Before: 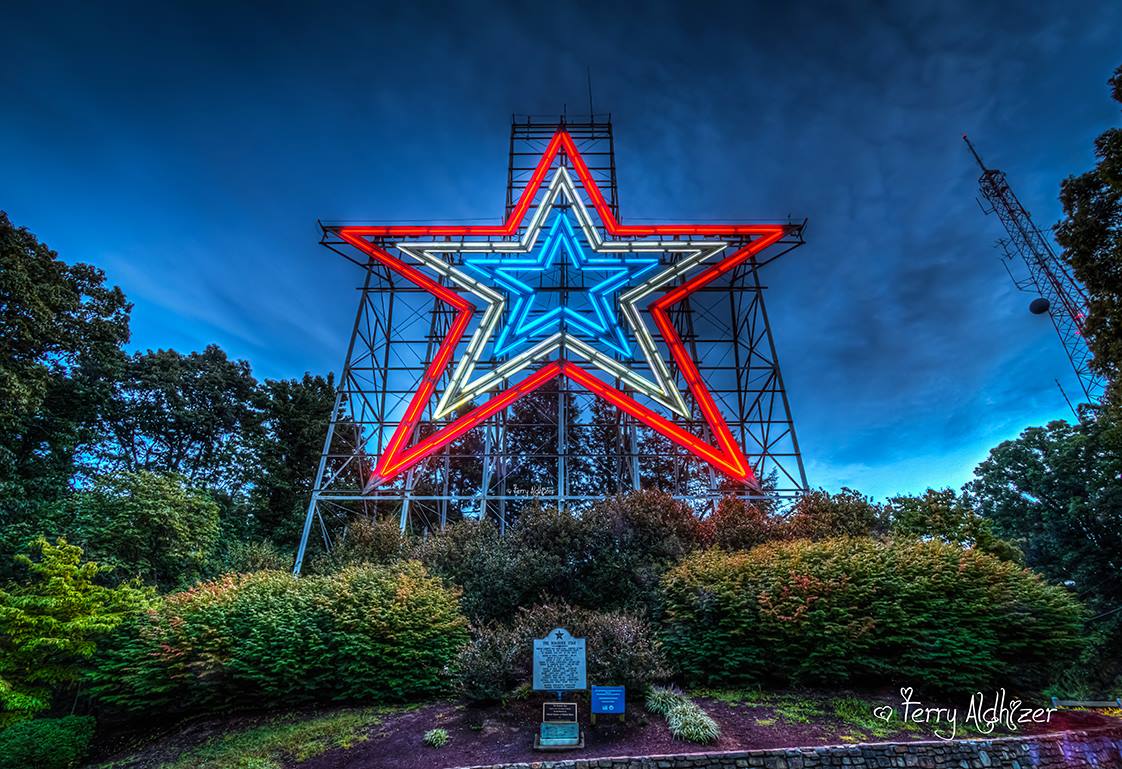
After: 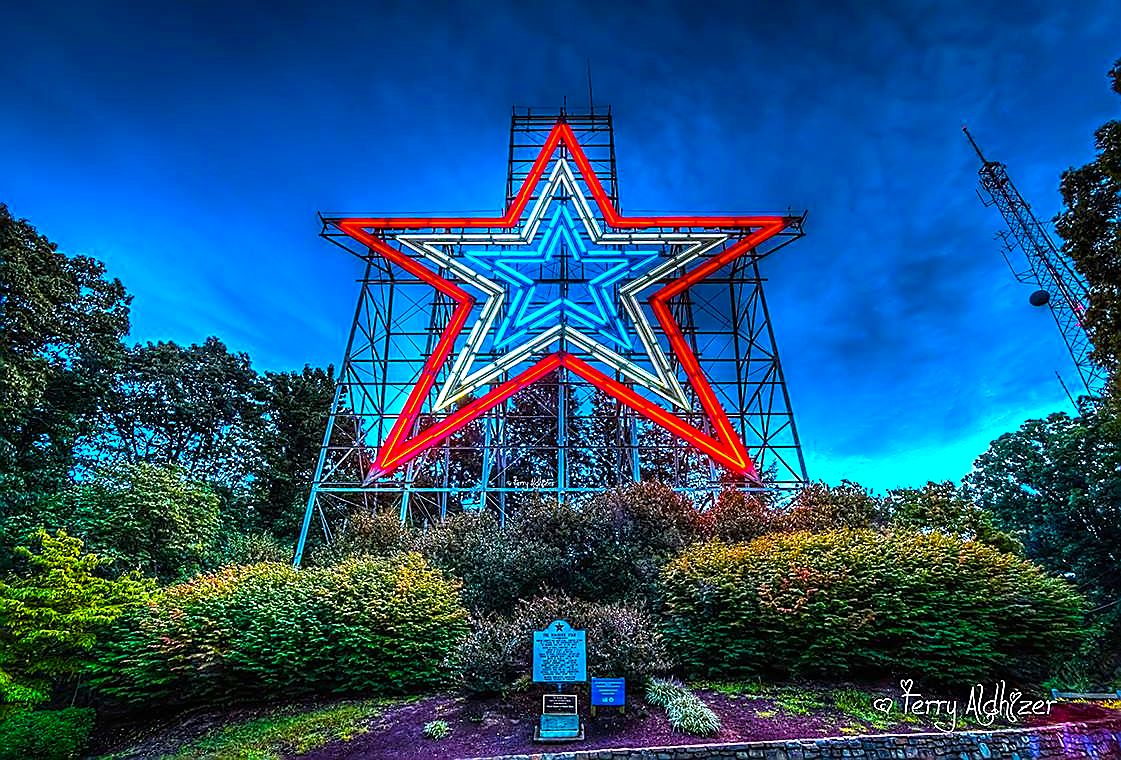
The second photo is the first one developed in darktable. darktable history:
color balance rgb: linear chroma grading › global chroma 20%, perceptual saturation grading › global saturation 25%, perceptual brilliance grading › global brilliance 20%, global vibrance 20%
color correction: highlights a* -0.772, highlights b* -8.92
crop: top 1.049%, right 0.001%
sharpen: radius 1.4, amount 1.25, threshold 0.7
